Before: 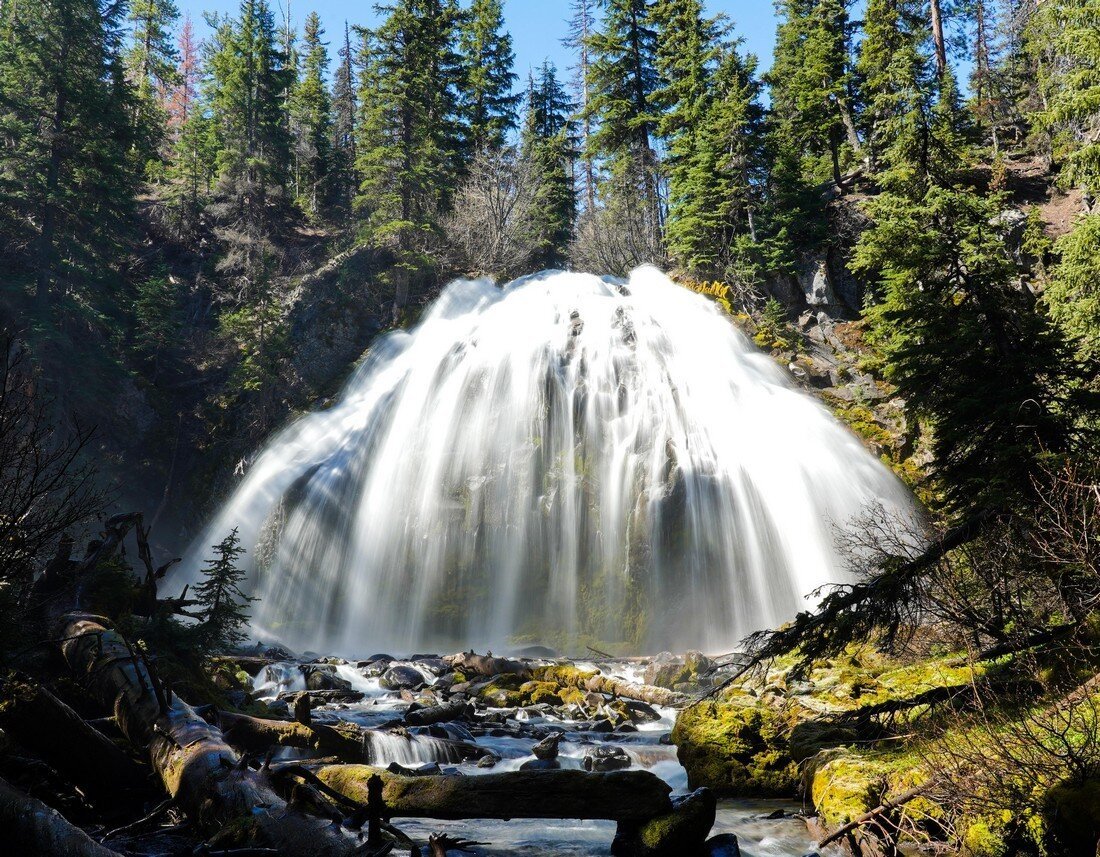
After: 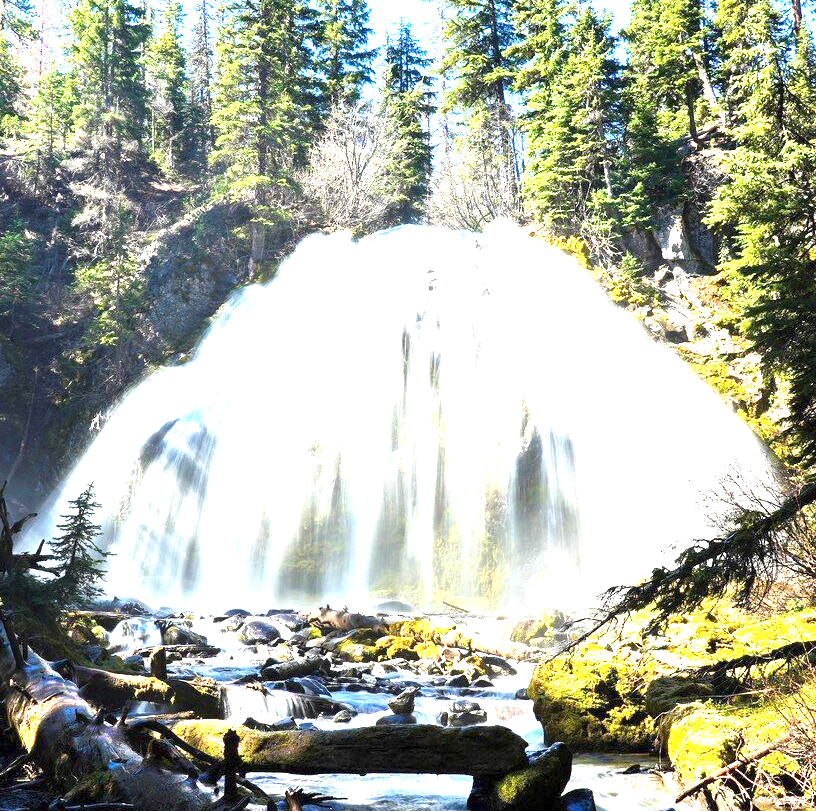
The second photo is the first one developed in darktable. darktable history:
crop and rotate: left 13.15%, top 5.251%, right 12.609%
exposure: exposure 2.25 EV, compensate highlight preservation false
